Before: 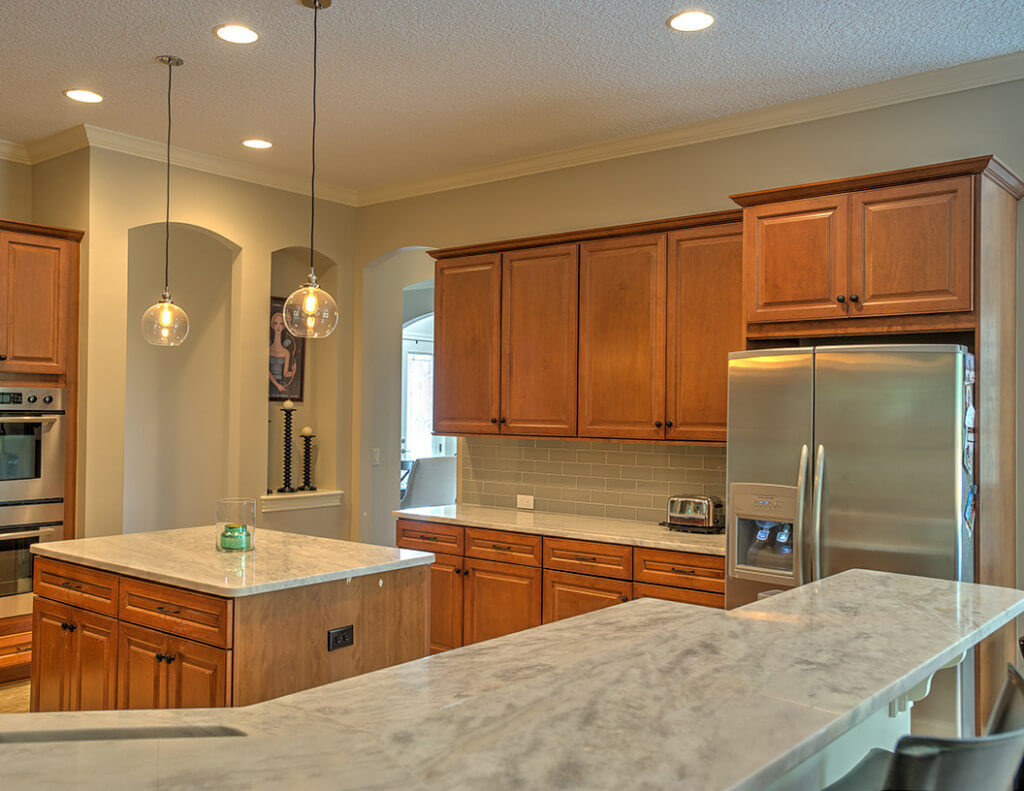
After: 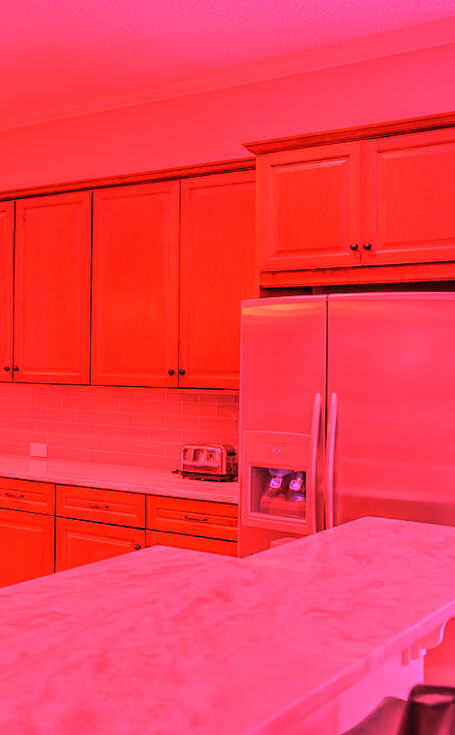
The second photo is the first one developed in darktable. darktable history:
white balance: red 4.26, blue 1.802
exposure: exposure -2.002 EV, compensate highlight preservation false
crop: left 47.628%, top 6.643%, right 7.874%
